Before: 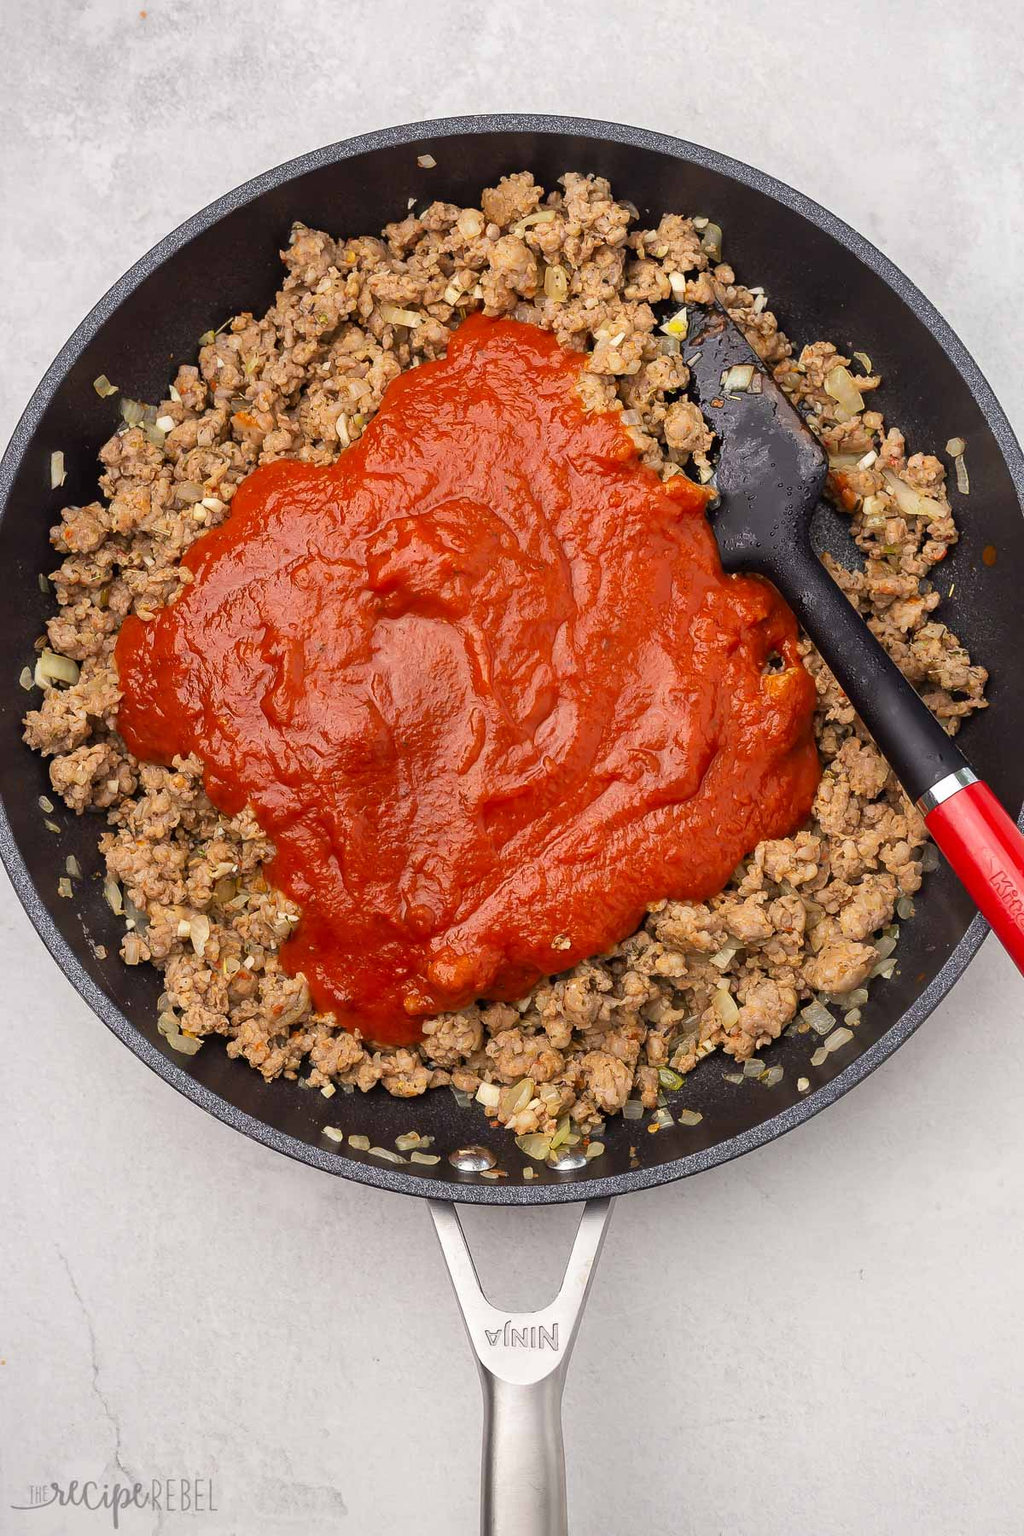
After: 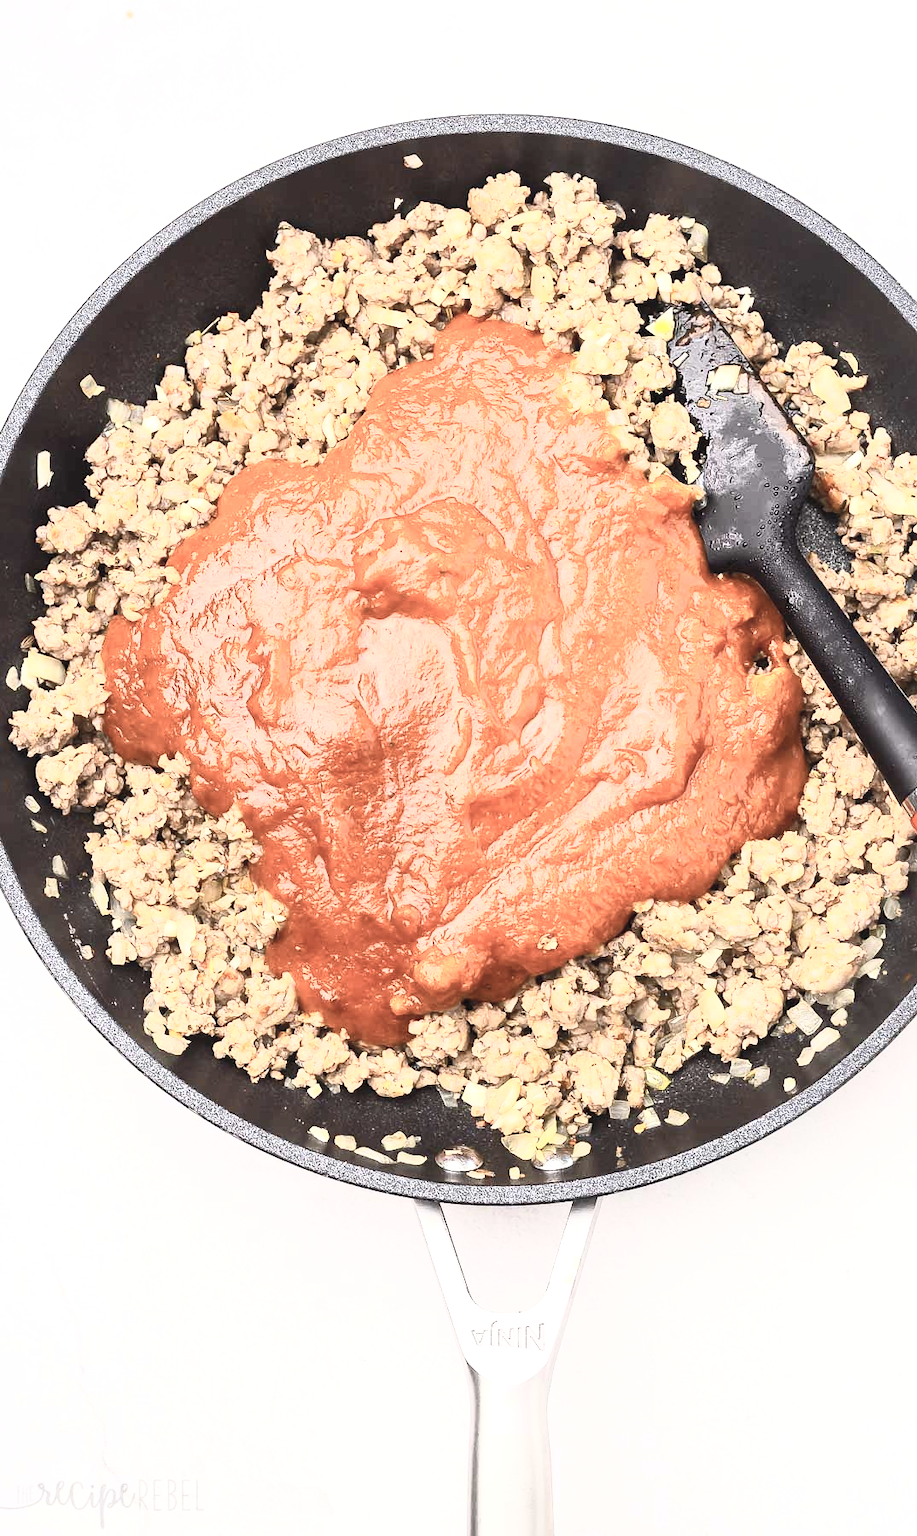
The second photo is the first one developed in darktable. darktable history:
contrast brightness saturation: contrast 0.564, brightness 0.572, saturation -0.337
crop and rotate: left 1.347%, right 9.029%
exposure: exposure 0.65 EV, compensate highlight preservation false
